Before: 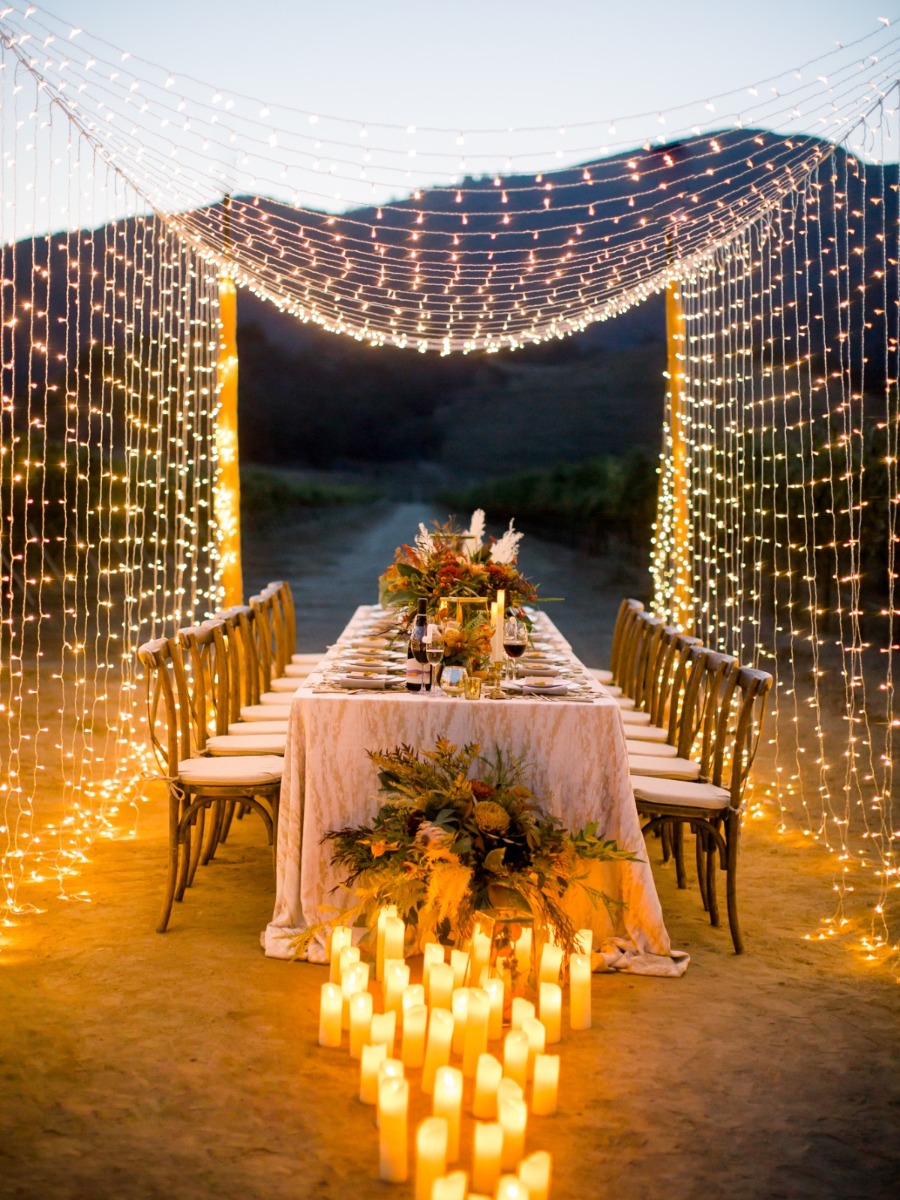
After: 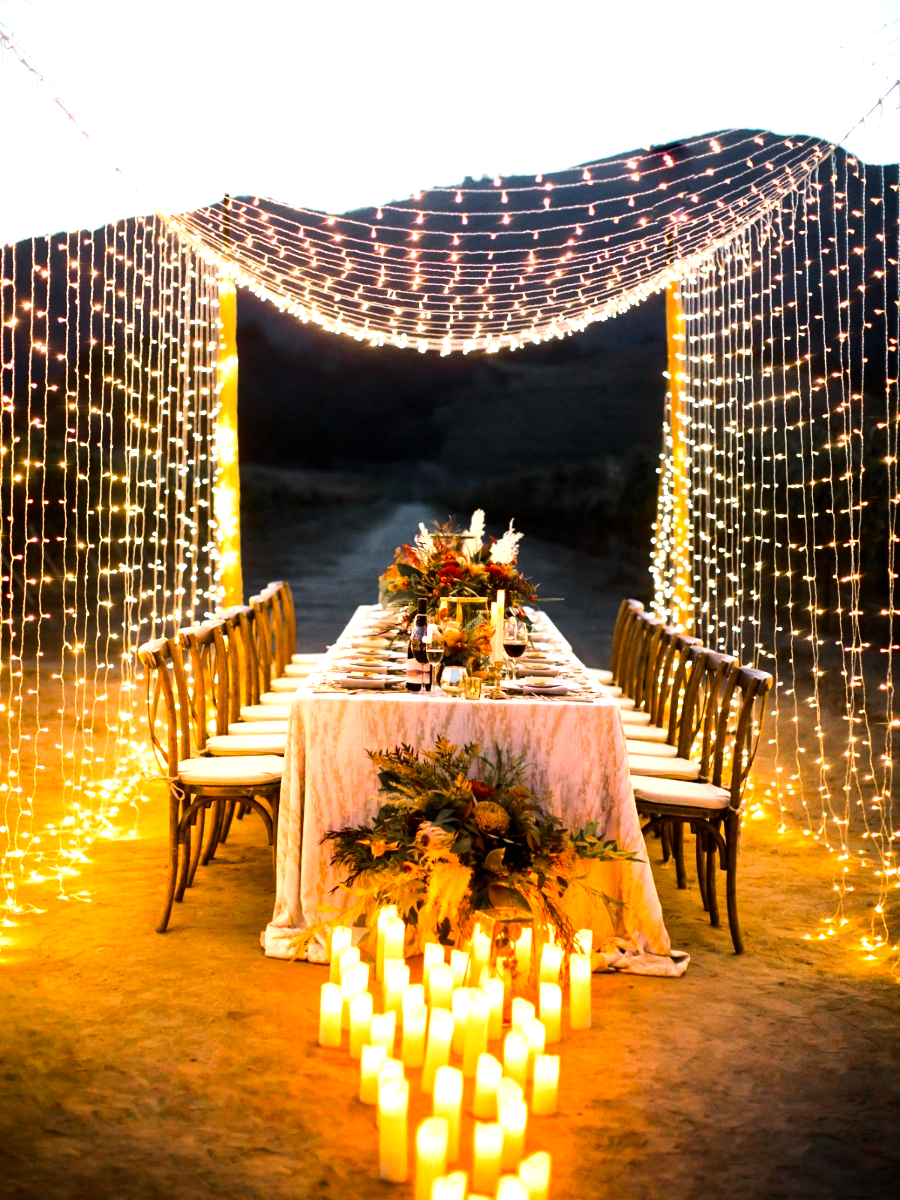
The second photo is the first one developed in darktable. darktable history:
color zones: curves: ch1 [(0, 0.679) (0.143, 0.647) (0.286, 0.261) (0.378, -0.011) (0.571, 0.396) (0.714, 0.399) (0.857, 0.406) (1, 0.679)]
tone equalizer: -8 EV -1.08 EV, -7 EV -1.01 EV, -6 EV -0.867 EV, -5 EV -0.578 EV, -3 EV 0.578 EV, -2 EV 0.867 EV, -1 EV 1.01 EV, +0 EV 1.08 EV, edges refinement/feathering 500, mask exposure compensation -1.57 EV, preserve details no
